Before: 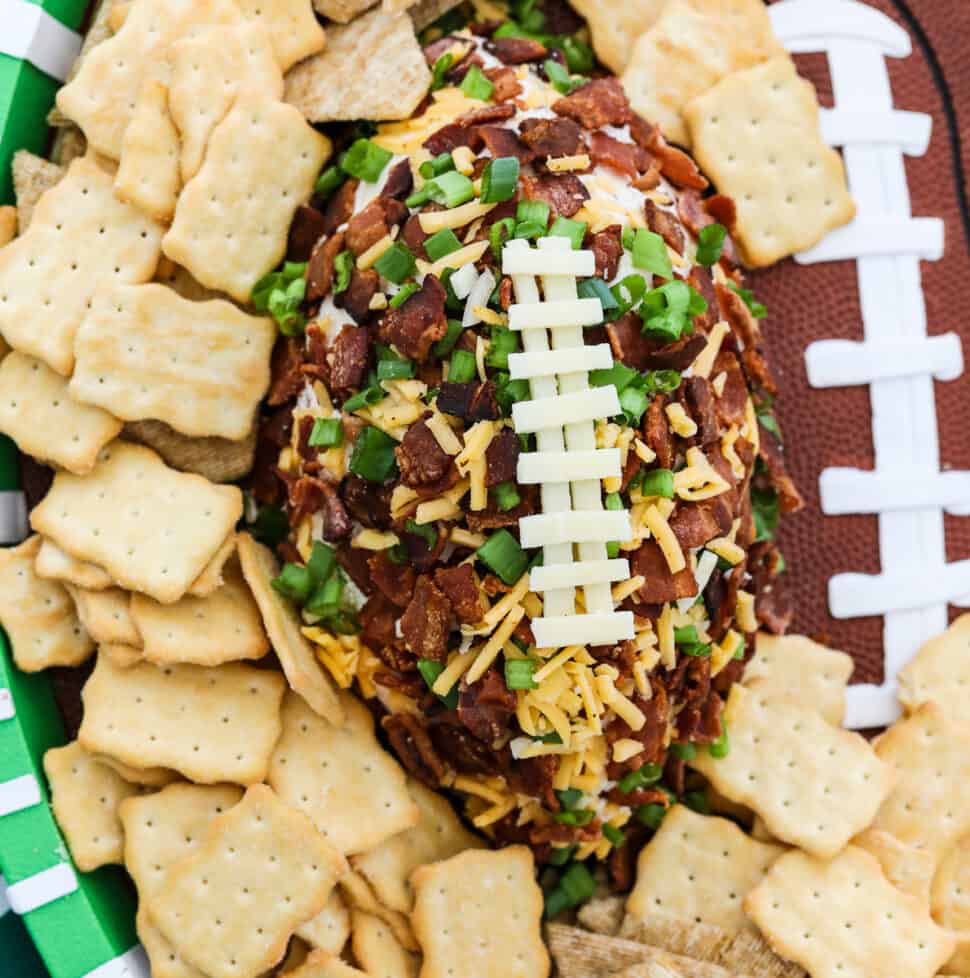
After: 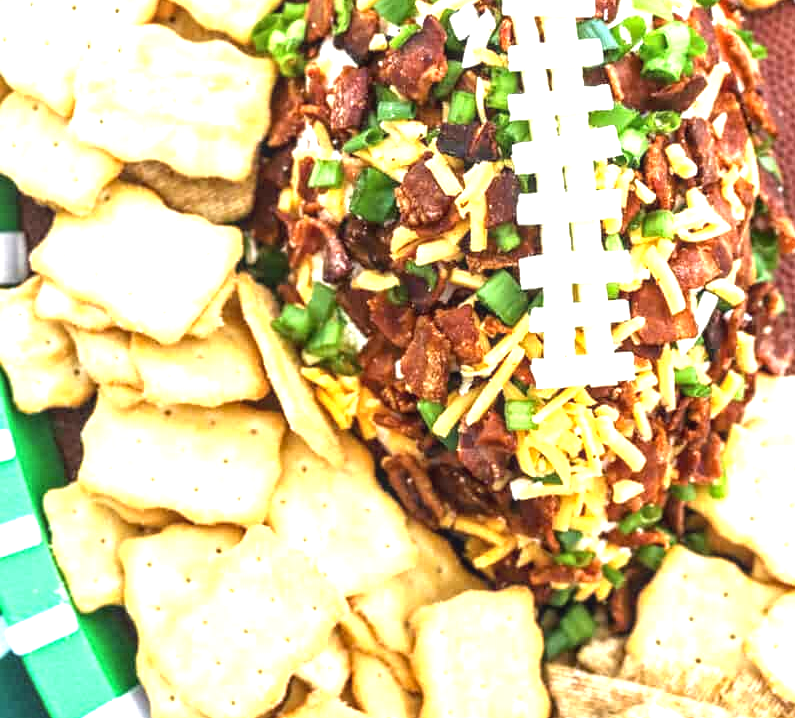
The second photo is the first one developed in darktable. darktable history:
crop: top 26.531%, right 17.959%
local contrast: on, module defaults
exposure: black level correction 0, exposure 1.45 EV, compensate exposure bias true, compensate highlight preservation false
